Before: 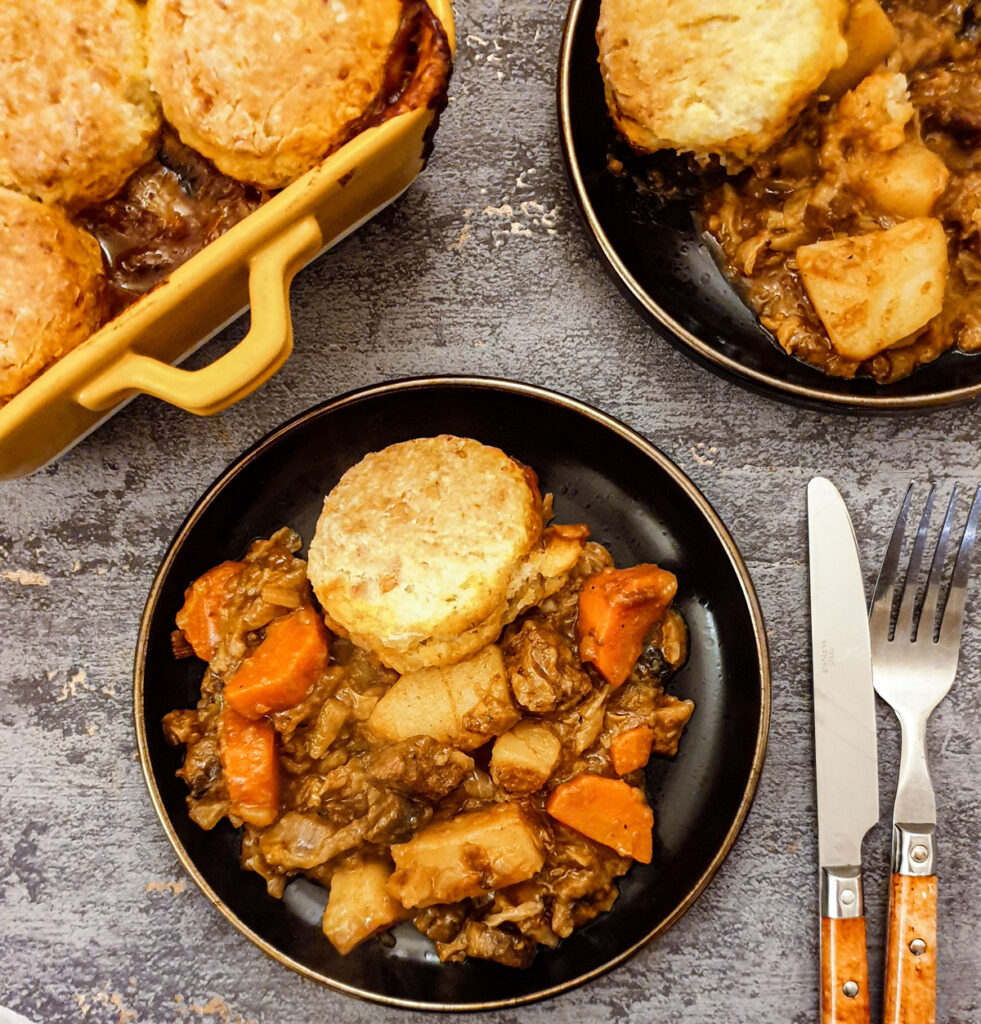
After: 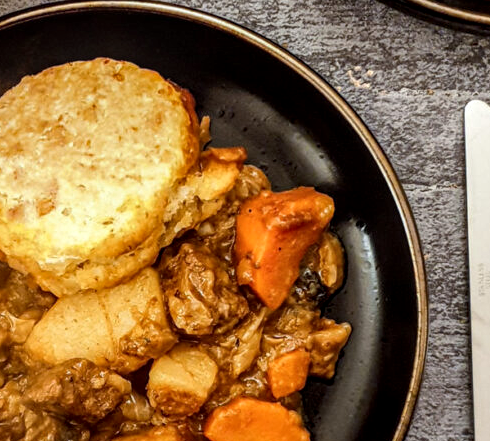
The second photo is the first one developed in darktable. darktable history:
local contrast: detail 130%
crop: left 35.063%, top 36.819%, right 14.943%, bottom 20.018%
